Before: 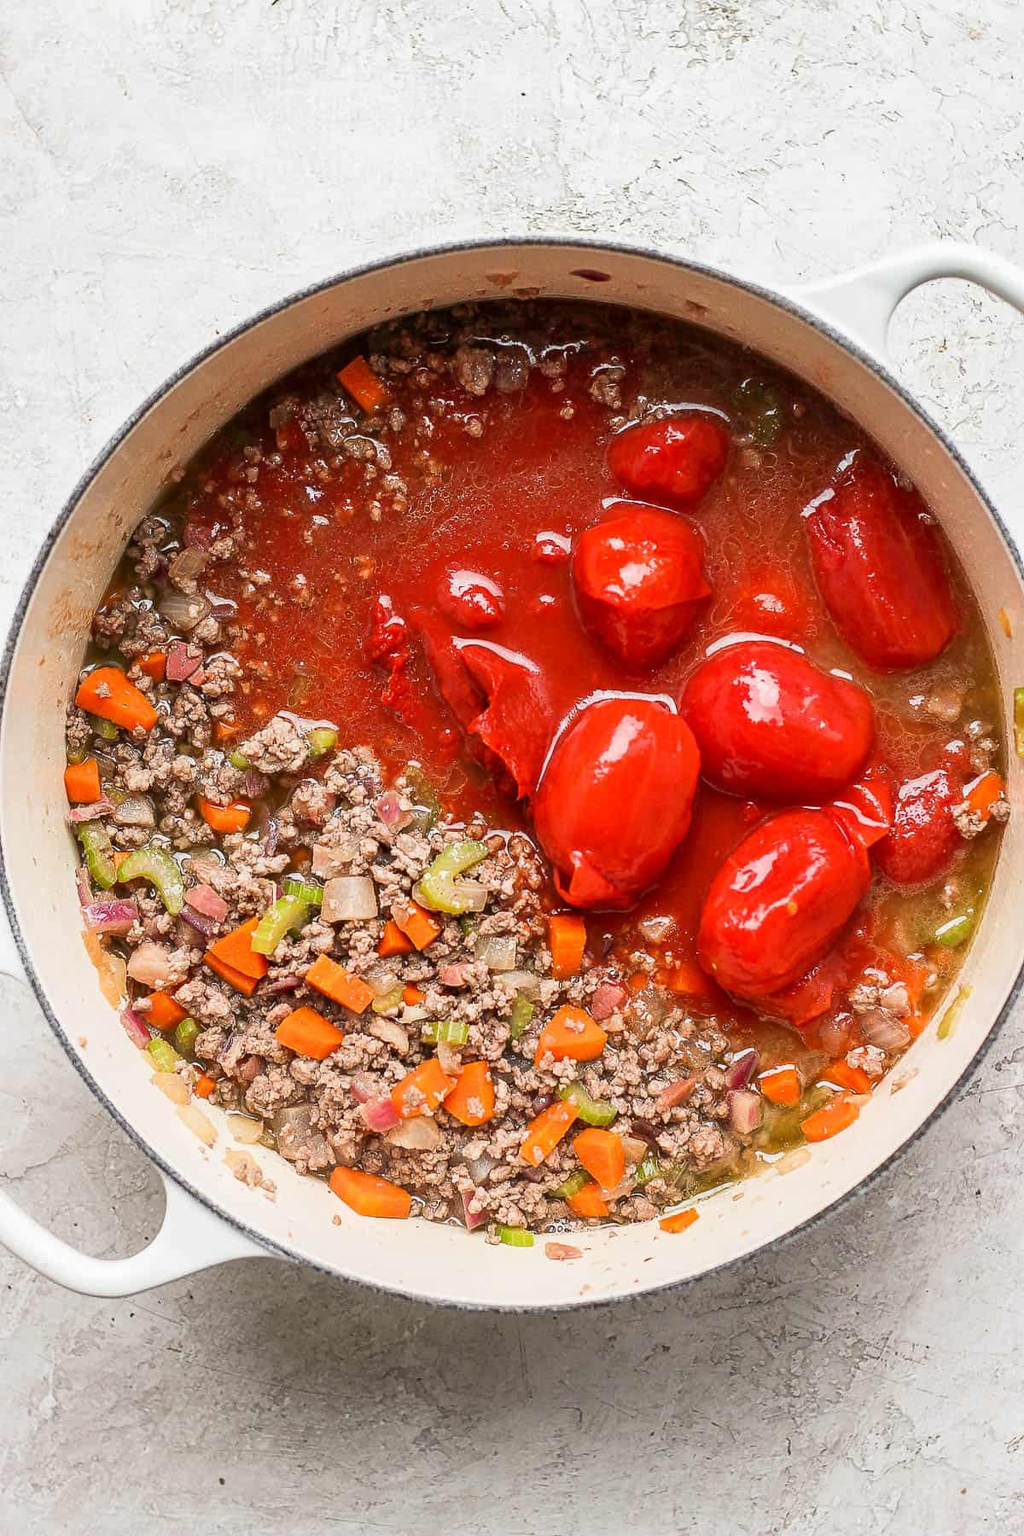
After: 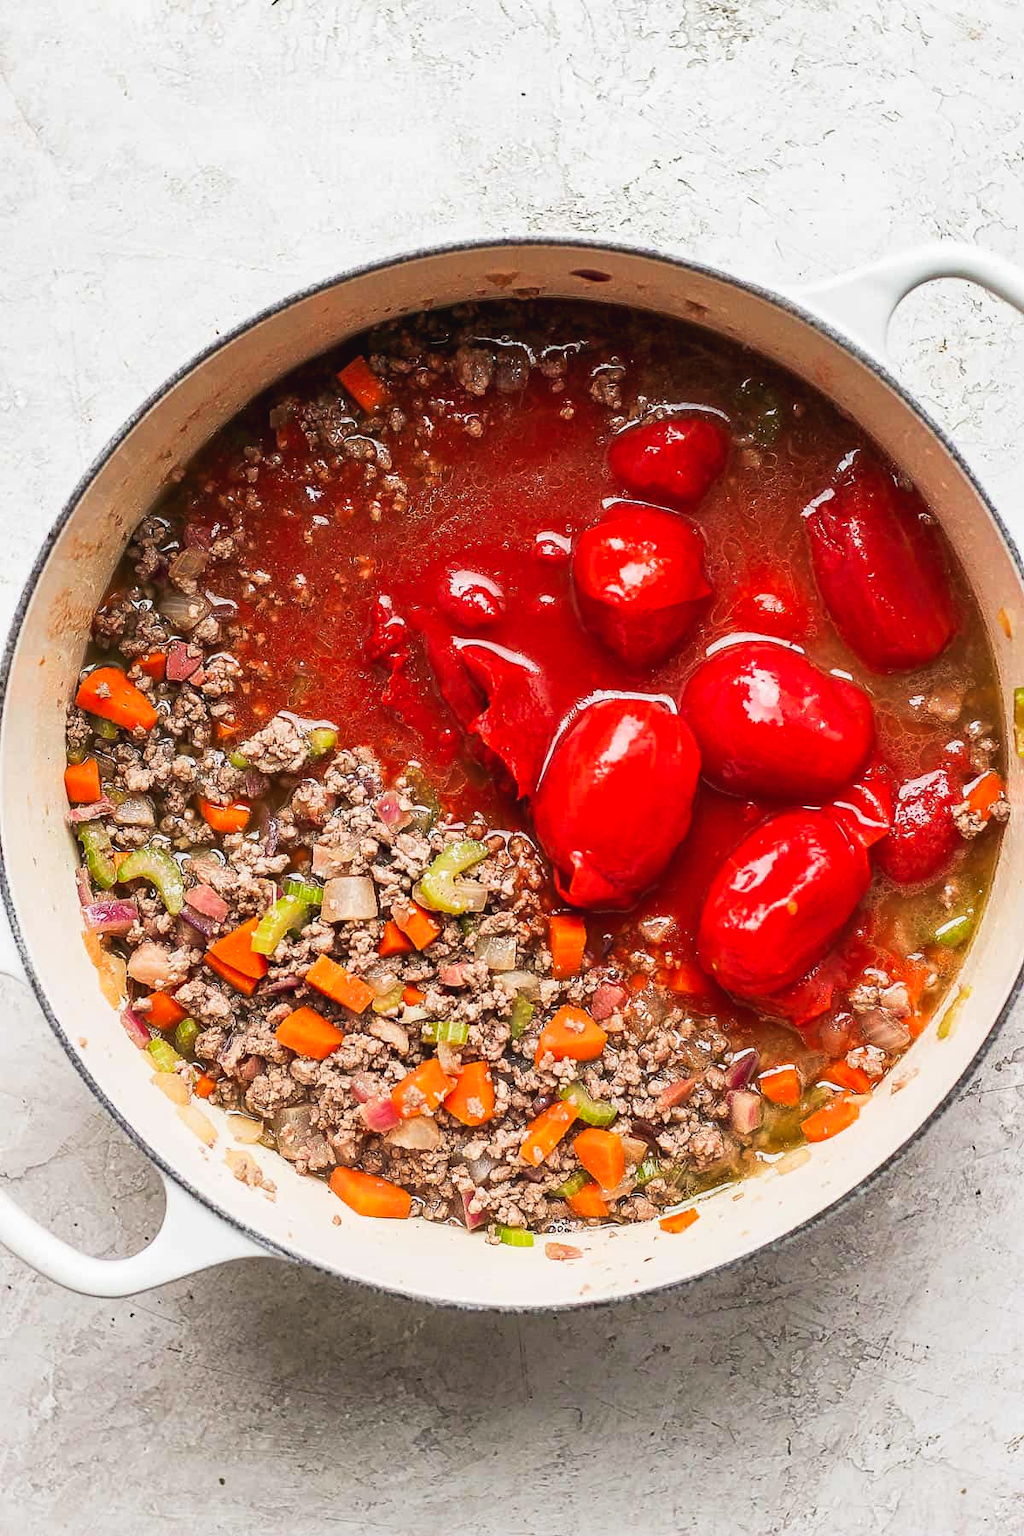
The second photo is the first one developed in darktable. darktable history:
tone curve: curves: ch0 [(0, 0) (0.003, 0.038) (0.011, 0.035) (0.025, 0.03) (0.044, 0.044) (0.069, 0.062) (0.1, 0.087) (0.136, 0.114) (0.177, 0.15) (0.224, 0.193) (0.277, 0.242) (0.335, 0.299) (0.399, 0.361) (0.468, 0.437) (0.543, 0.521) (0.623, 0.614) (0.709, 0.717) (0.801, 0.817) (0.898, 0.913) (1, 1)], preserve colors none
